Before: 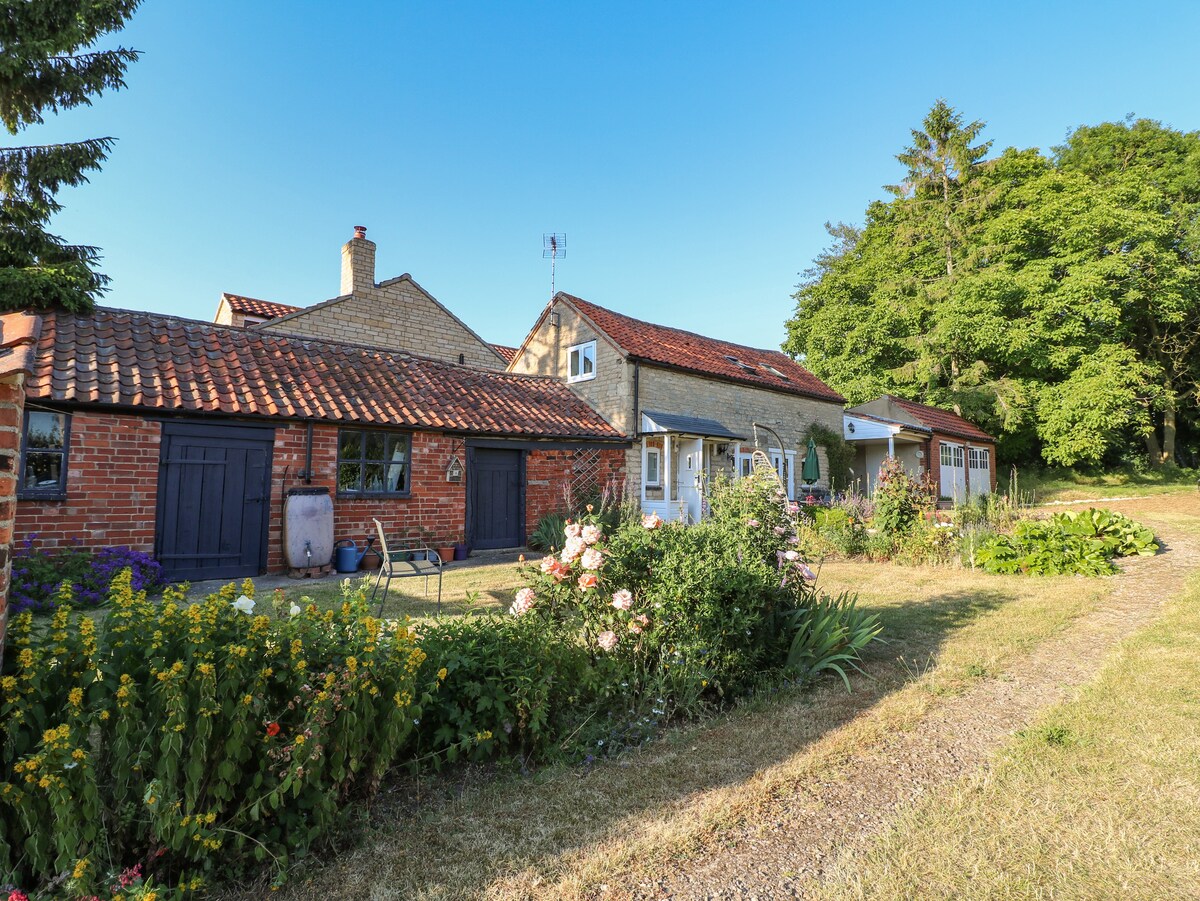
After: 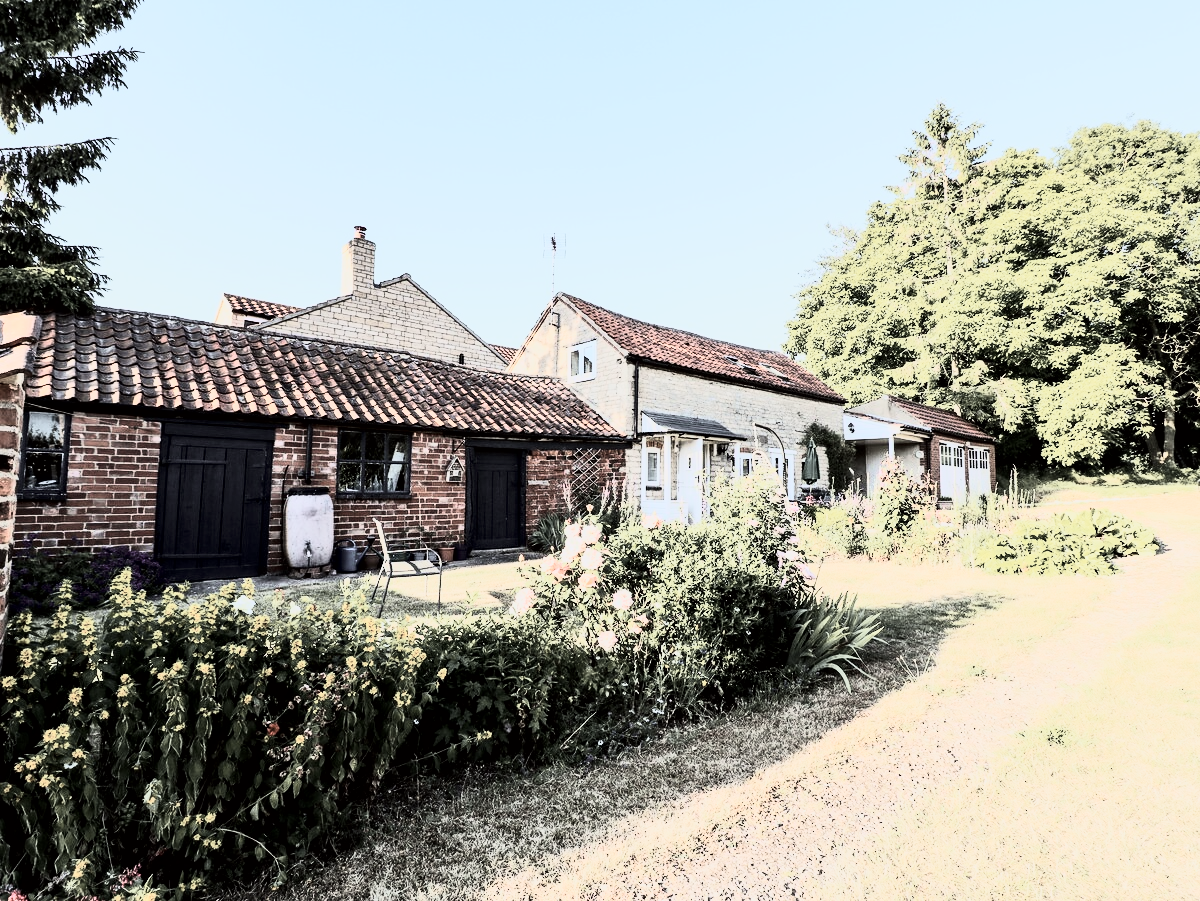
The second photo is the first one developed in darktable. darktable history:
rgb curve: curves: ch0 [(0, 0) (0.21, 0.15) (0.24, 0.21) (0.5, 0.75) (0.75, 0.96) (0.89, 0.99) (1, 1)]; ch1 [(0, 0.02) (0.21, 0.13) (0.25, 0.2) (0.5, 0.67) (0.75, 0.9) (0.89, 0.97) (1, 1)]; ch2 [(0, 0.02) (0.21, 0.13) (0.25, 0.2) (0.5, 0.67) (0.75, 0.9) (0.89, 0.97) (1, 1)], compensate middle gray true
tone curve: curves: ch0 [(0.013, 0) (0.061, 0.068) (0.239, 0.256) (0.502, 0.505) (0.683, 0.676) (0.761, 0.773) (0.858, 0.858) (0.987, 0.945)]; ch1 [(0, 0) (0.172, 0.123) (0.304, 0.288) (0.414, 0.44) (0.472, 0.473) (0.502, 0.508) (0.521, 0.528) (0.583, 0.595) (0.654, 0.673) (0.728, 0.761) (1, 1)]; ch2 [(0, 0) (0.411, 0.424) (0.485, 0.476) (0.502, 0.502) (0.553, 0.557) (0.57, 0.576) (1, 1)], color space Lab, independent channels, preserve colors none
color zones: curves: ch1 [(0, 0.292) (0.001, 0.292) (0.2, 0.264) (0.4, 0.248) (0.6, 0.248) (0.8, 0.264) (0.999, 0.292) (1, 0.292)]
contrast brightness saturation: contrast 0.25, saturation -0.31
